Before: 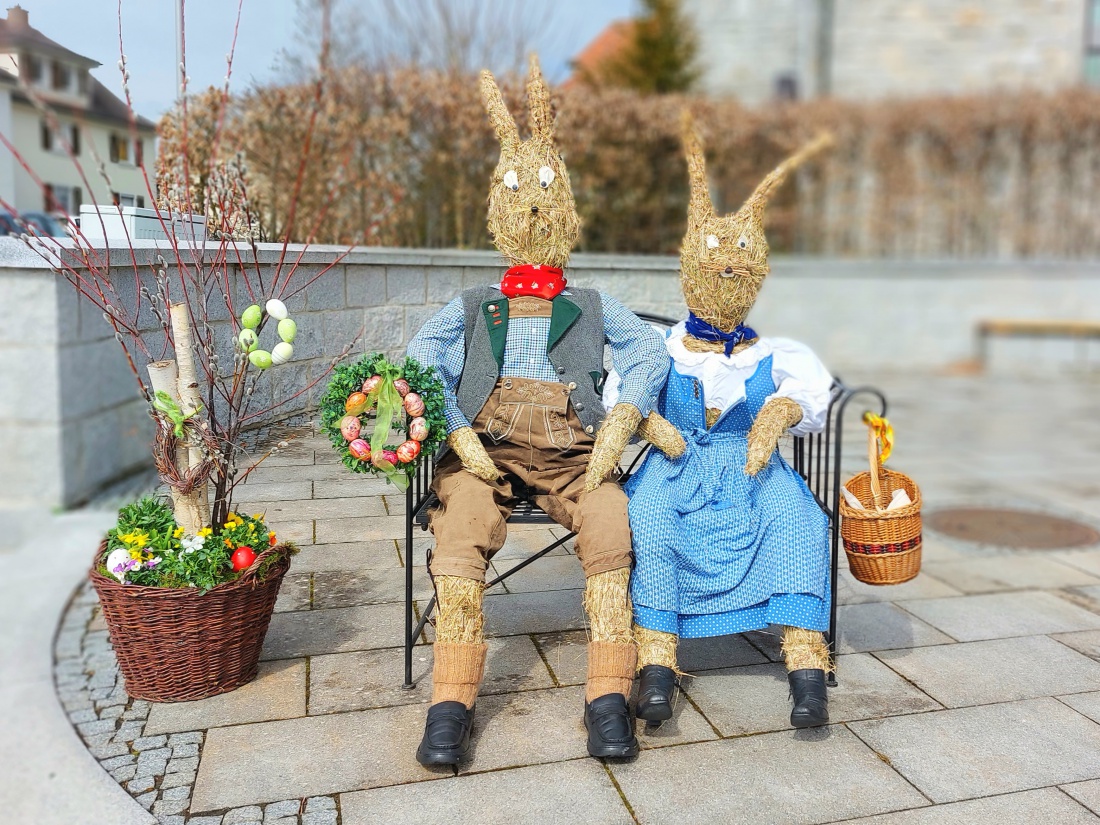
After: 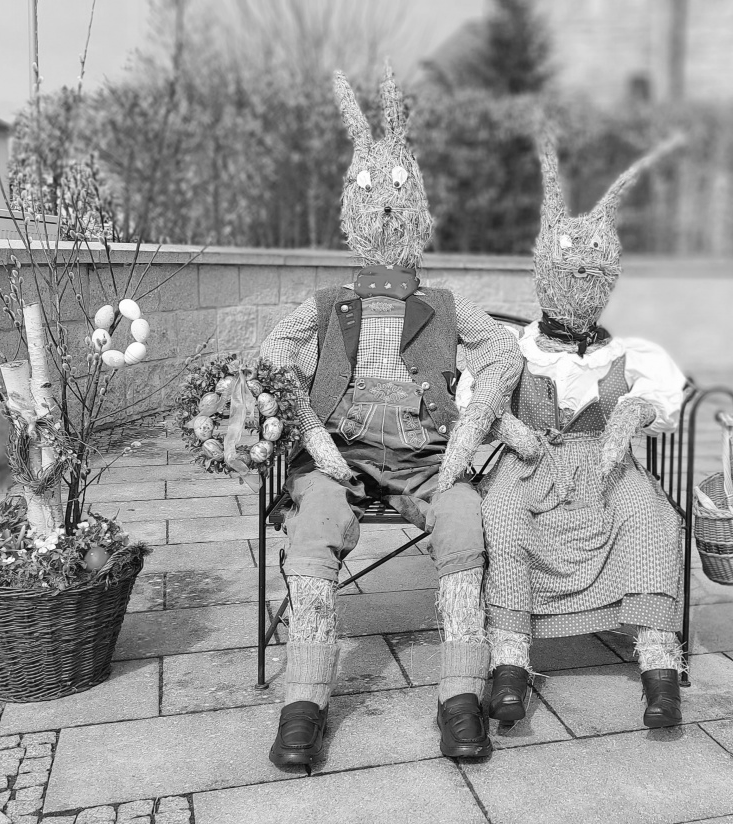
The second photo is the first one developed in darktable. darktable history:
crop and rotate: left 13.409%, right 19.924%
contrast brightness saturation: saturation -1
